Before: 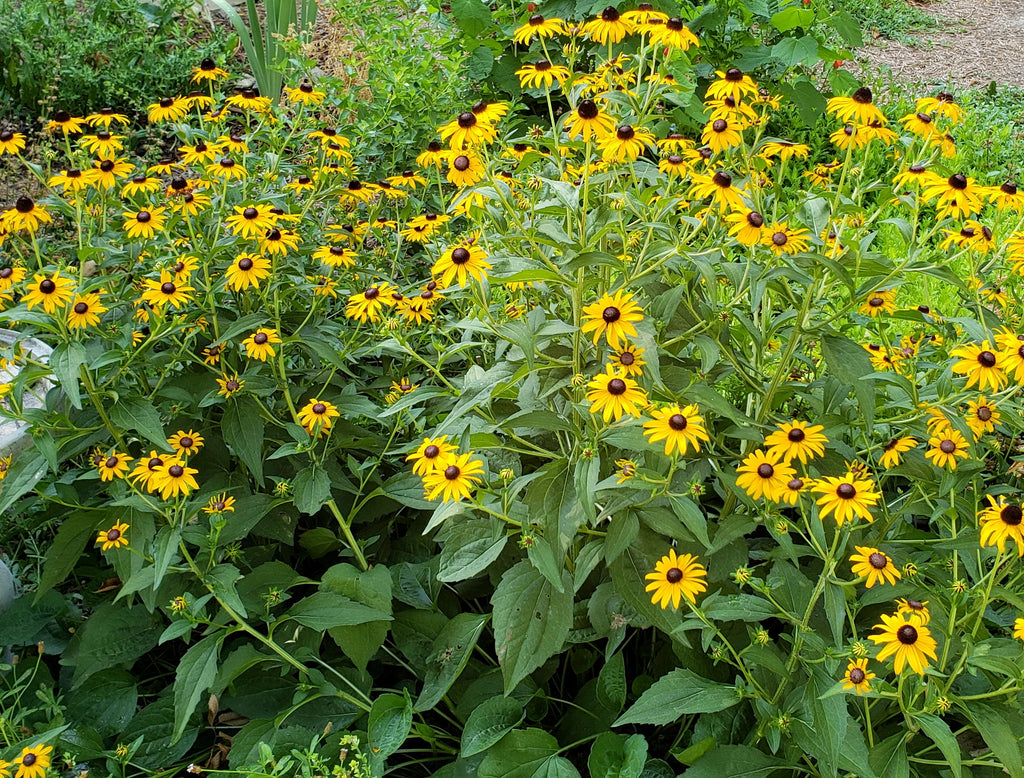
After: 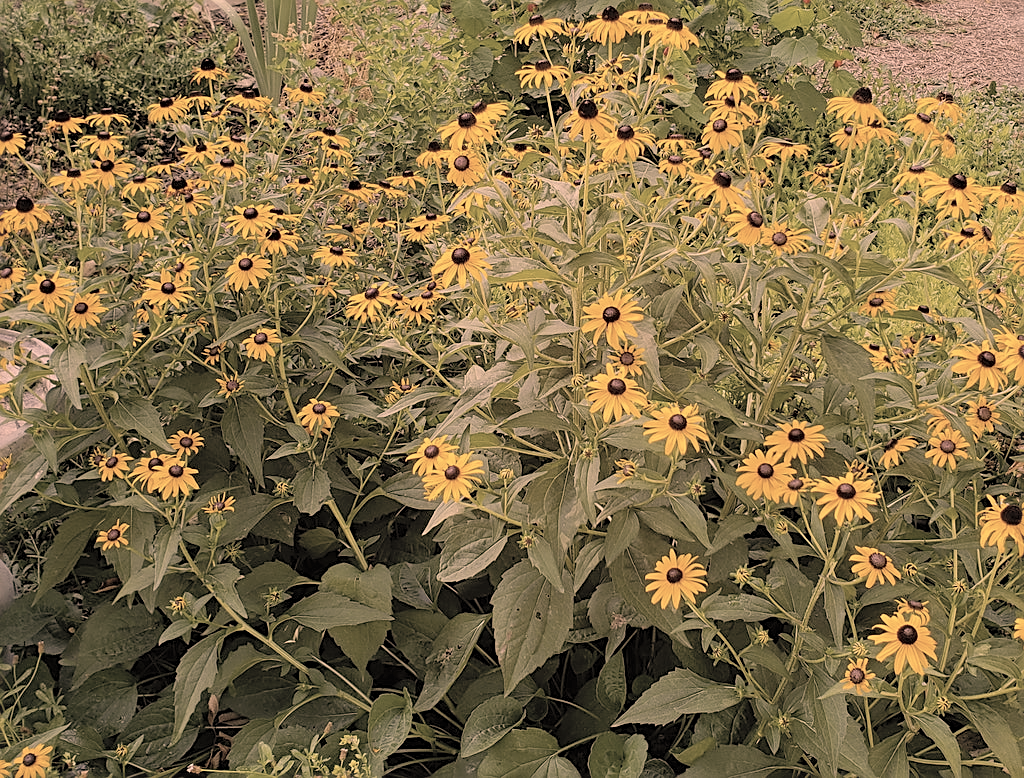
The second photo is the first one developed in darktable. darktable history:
exposure: black level correction 0, exposure -0.704 EV, compensate highlight preservation false
color correction: highlights a* 21.1, highlights b* 19.6
sharpen: on, module defaults
contrast brightness saturation: brightness 0.189, saturation -0.506
